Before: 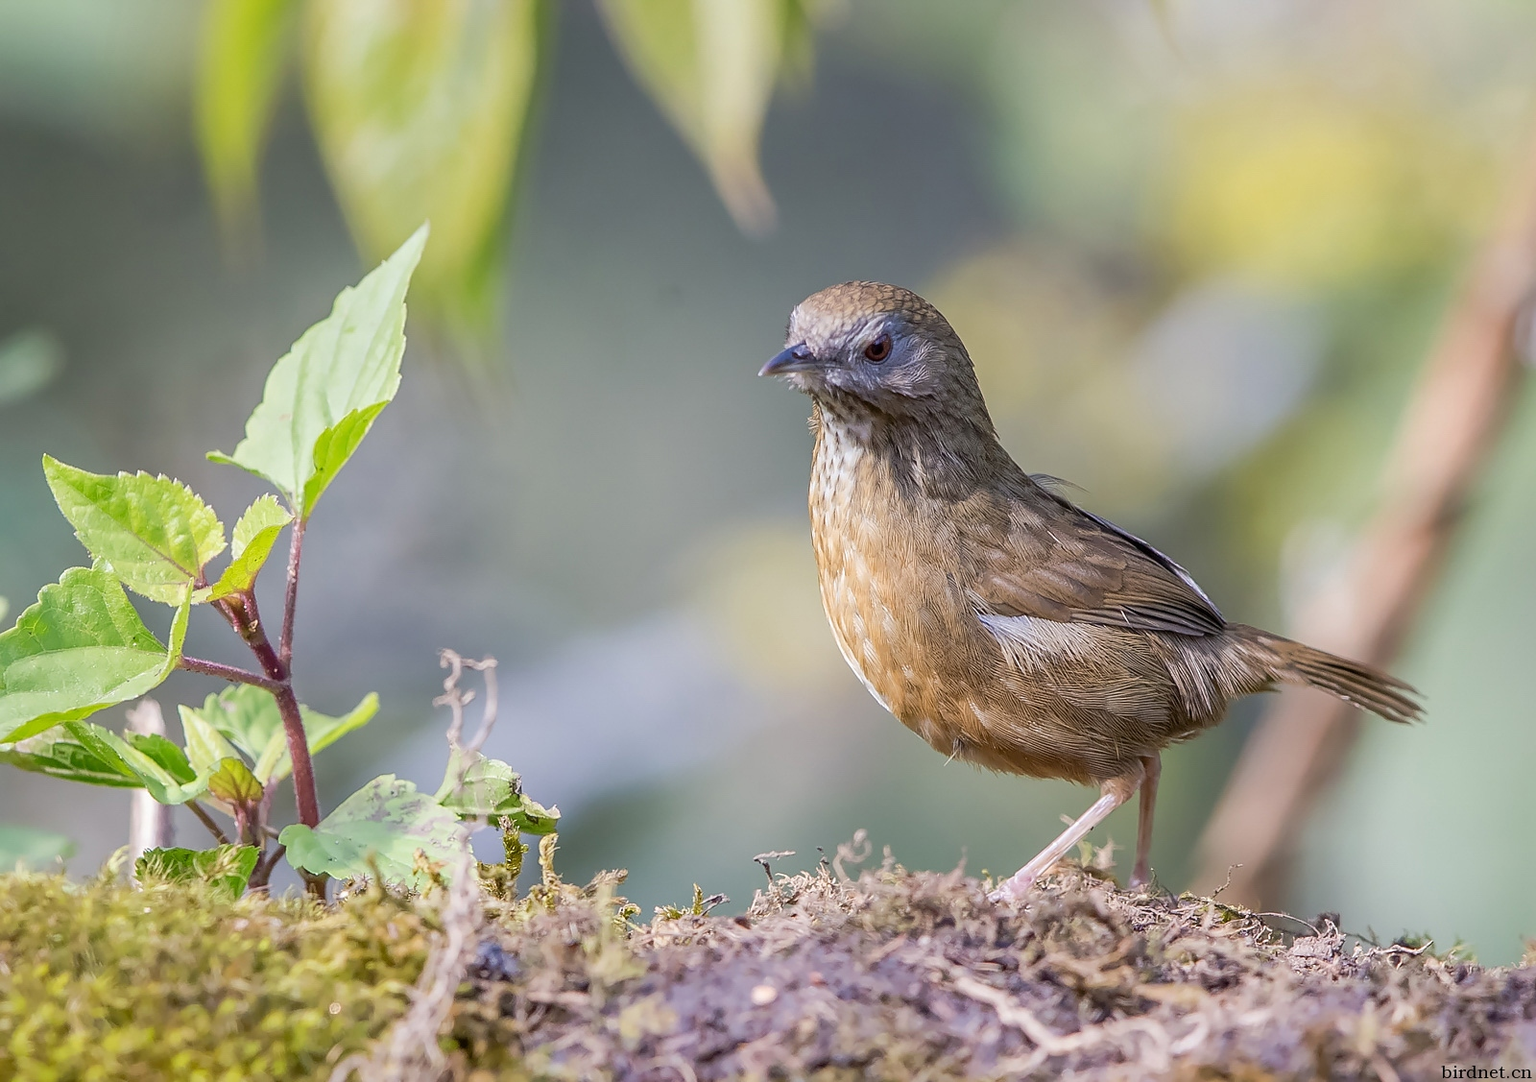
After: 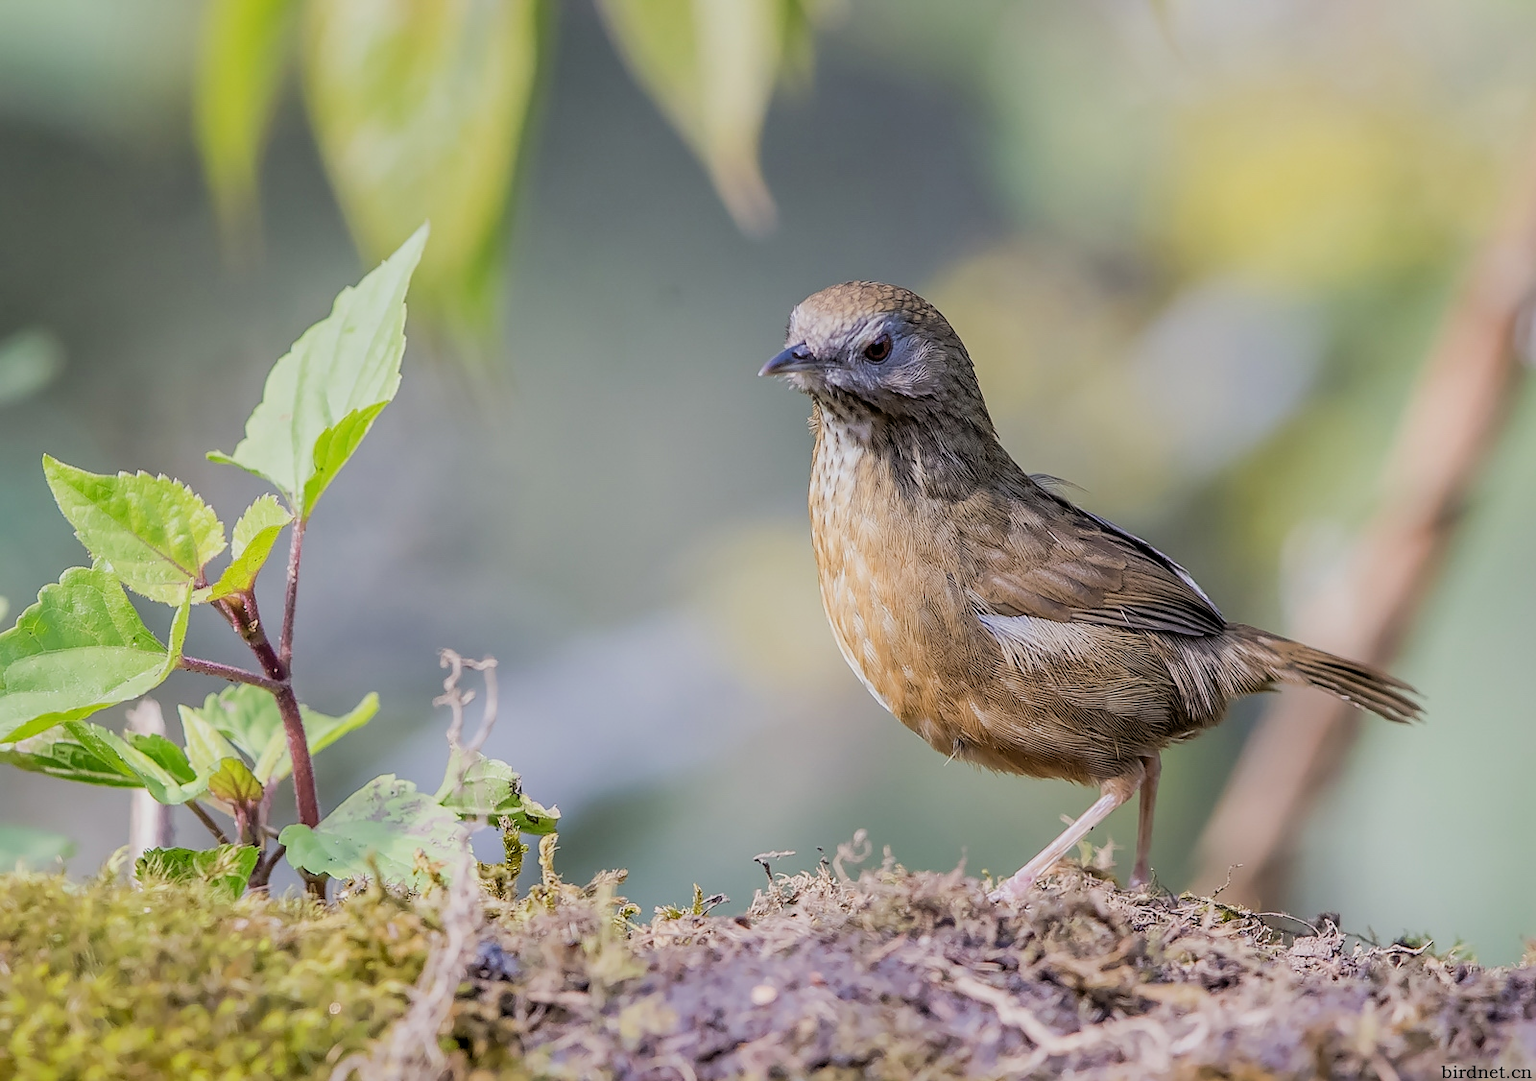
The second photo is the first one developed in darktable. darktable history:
filmic rgb: black relative exposure -7.75 EV, white relative exposure 4.43 EV, target black luminance 0%, hardness 3.75, latitude 50.62%, contrast 1.077, highlights saturation mix 9.61%, shadows ↔ highlights balance -0.219%
